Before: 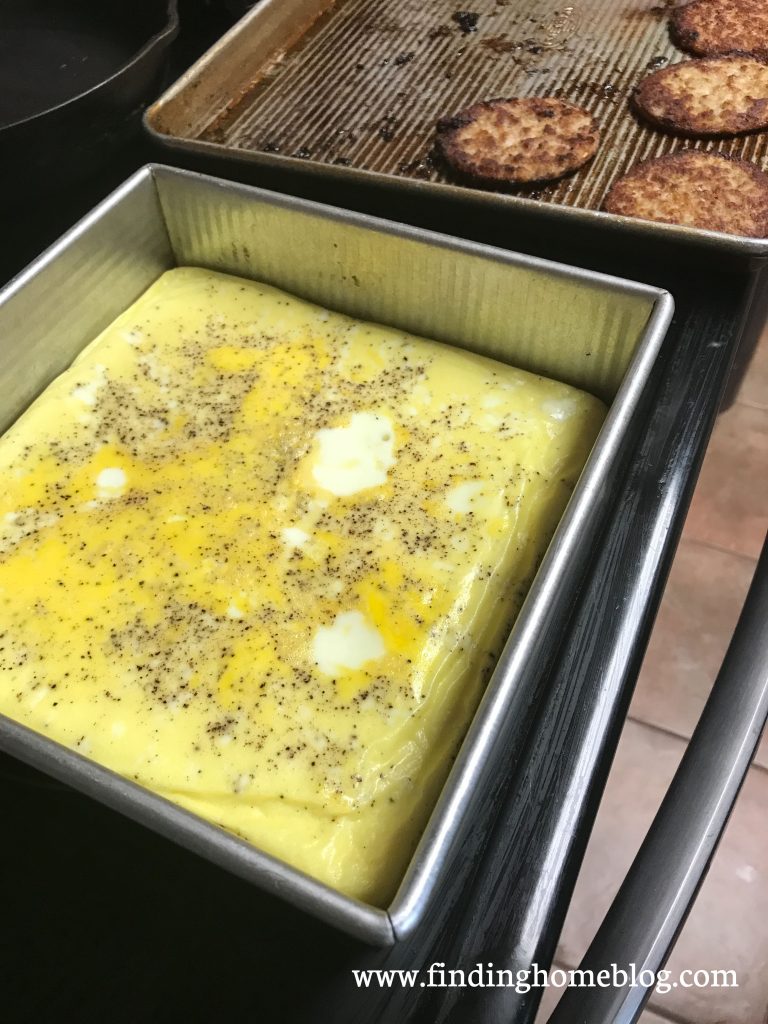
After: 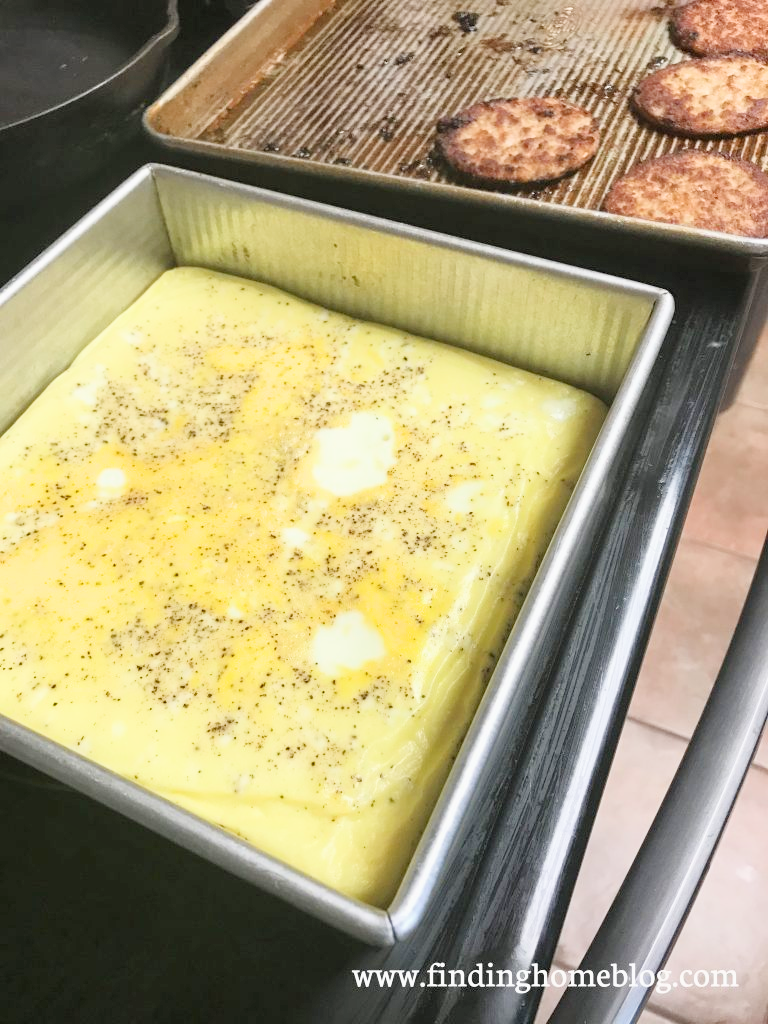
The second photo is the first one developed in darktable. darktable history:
filmic rgb: black relative exposure -7.65 EV, white relative exposure 4.56 EV, hardness 3.61
tone equalizer: -8 EV 0.25 EV, -7 EV 0.417 EV, -6 EV 0.417 EV, -5 EV 0.25 EV, -3 EV -0.25 EV, -2 EV -0.417 EV, -1 EV -0.417 EV, +0 EV -0.25 EV, edges refinement/feathering 500, mask exposure compensation -1.57 EV, preserve details guided filter
exposure: black level correction 0, exposure 1.75 EV, compensate exposure bias true, compensate highlight preservation false
